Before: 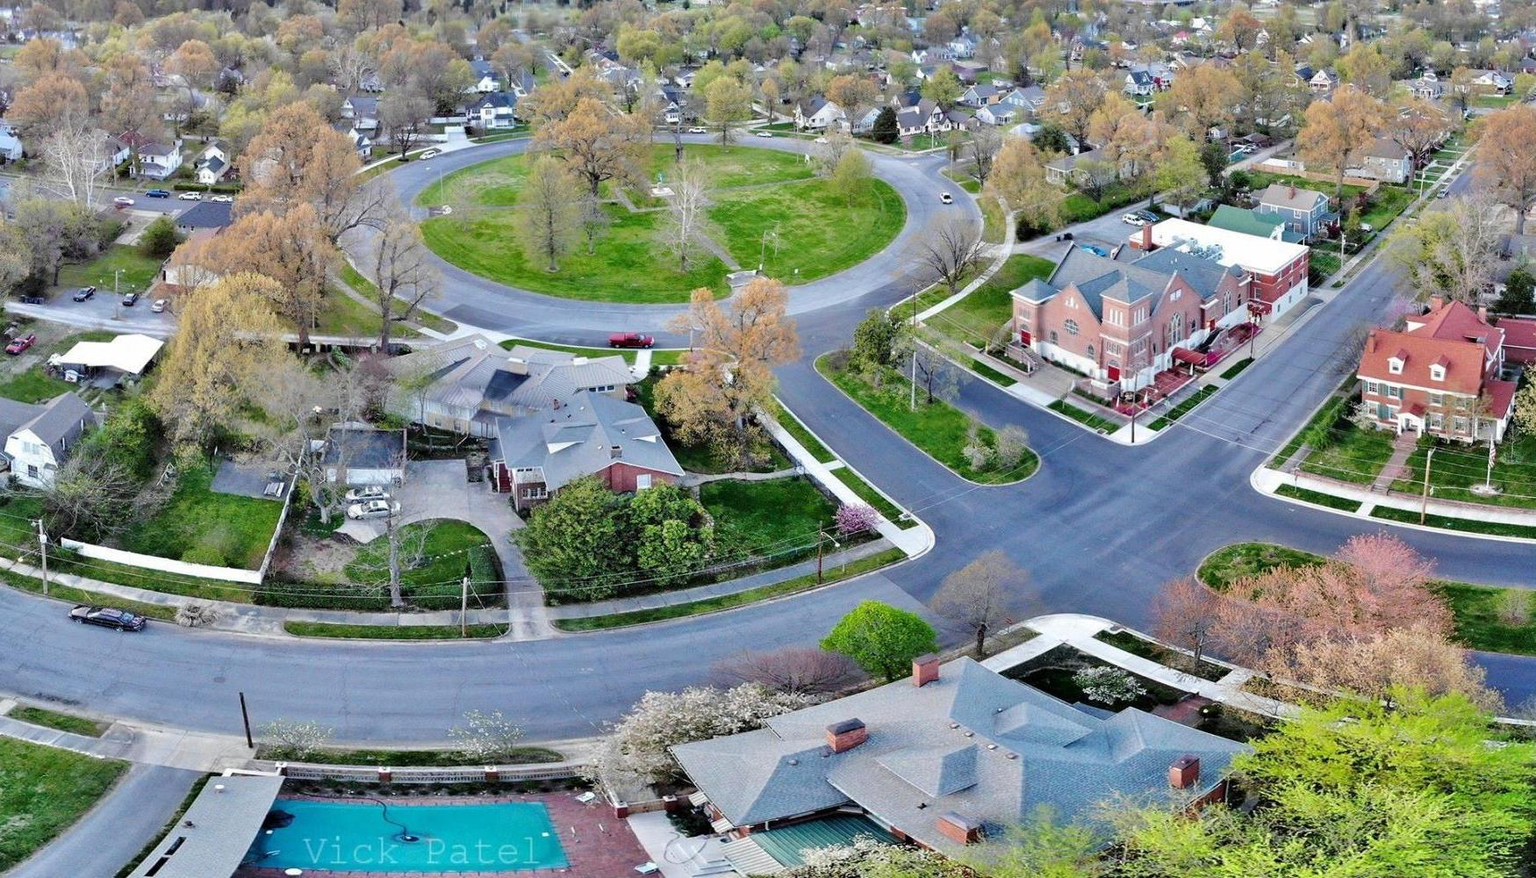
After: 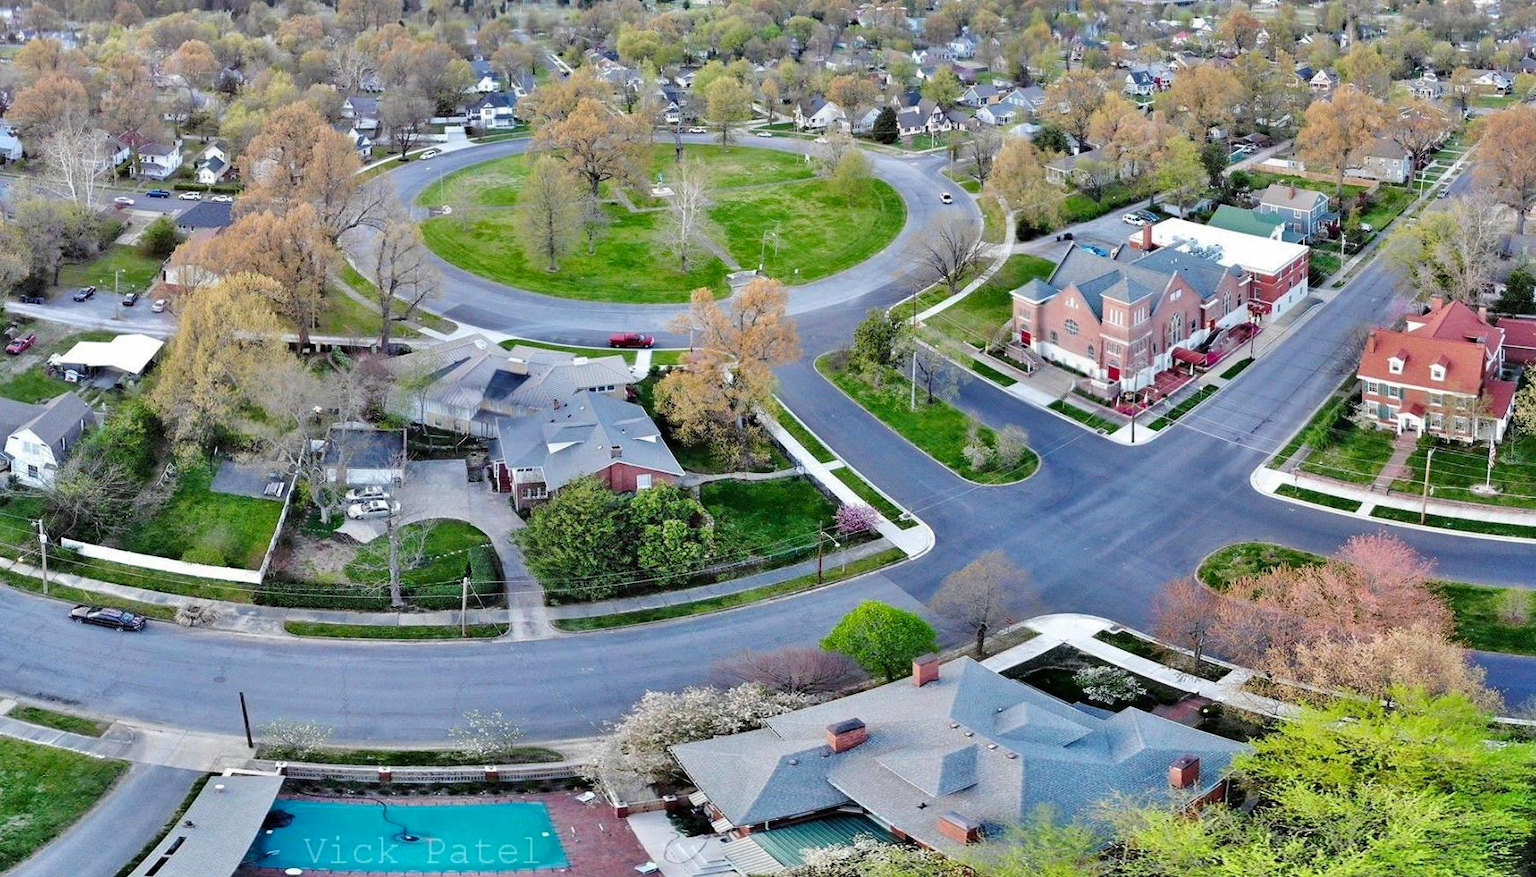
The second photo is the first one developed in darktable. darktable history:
color balance rgb: perceptual saturation grading › global saturation 1.848%, perceptual saturation grading › highlights -1.723%, perceptual saturation grading › mid-tones 4.585%, perceptual saturation grading › shadows 7.276%
